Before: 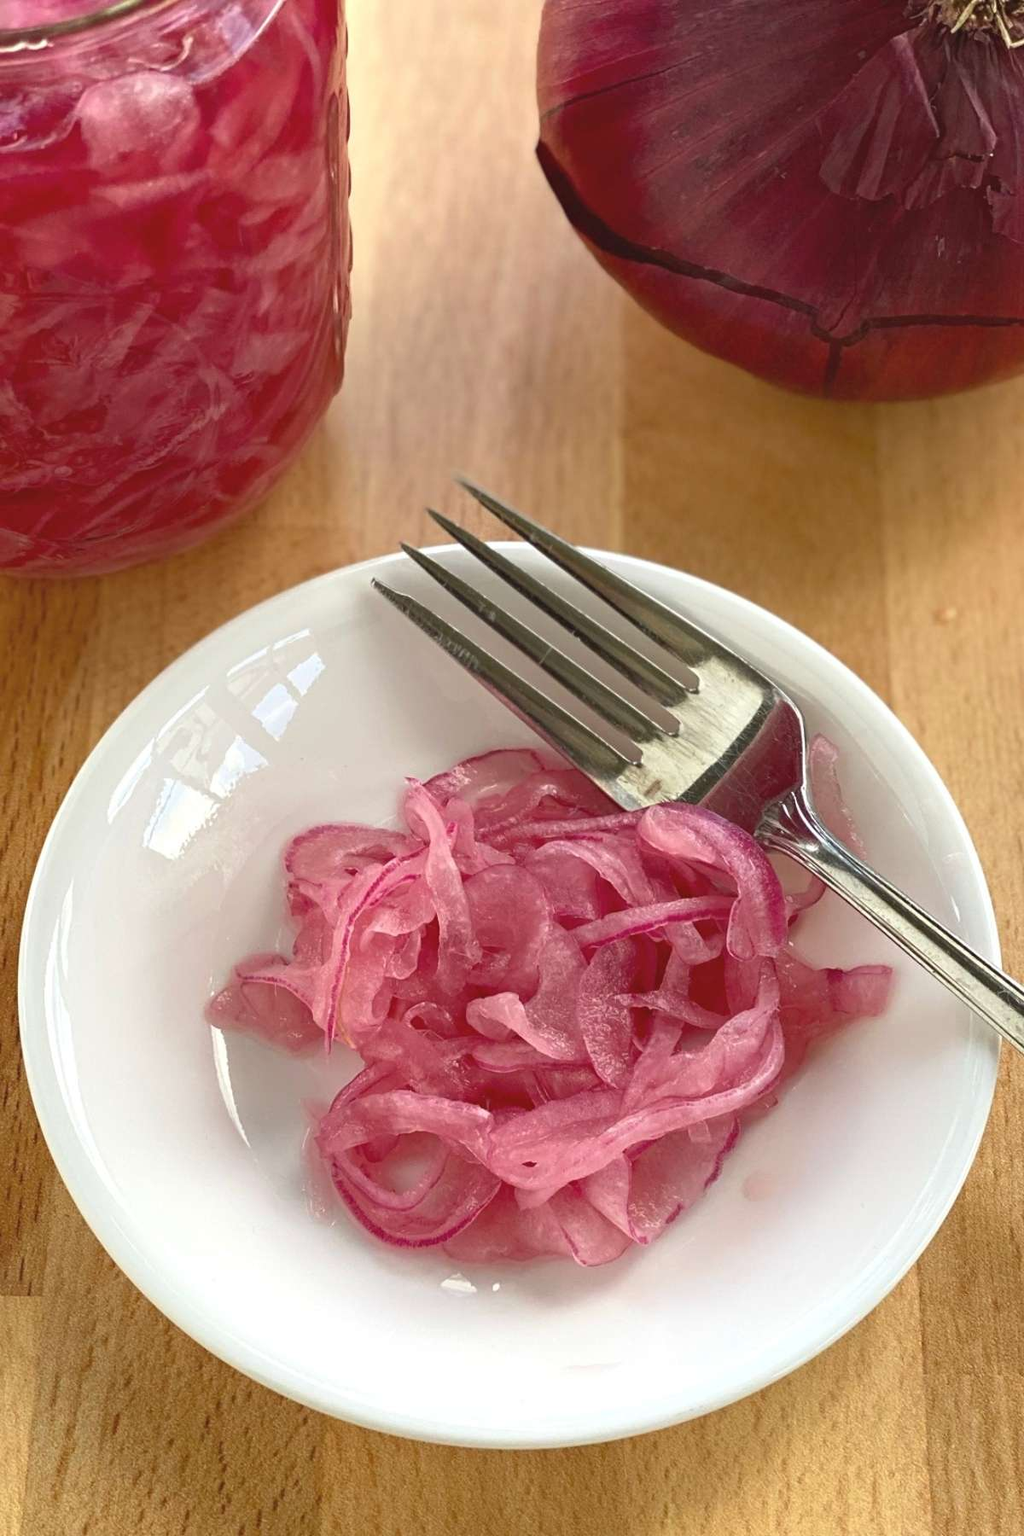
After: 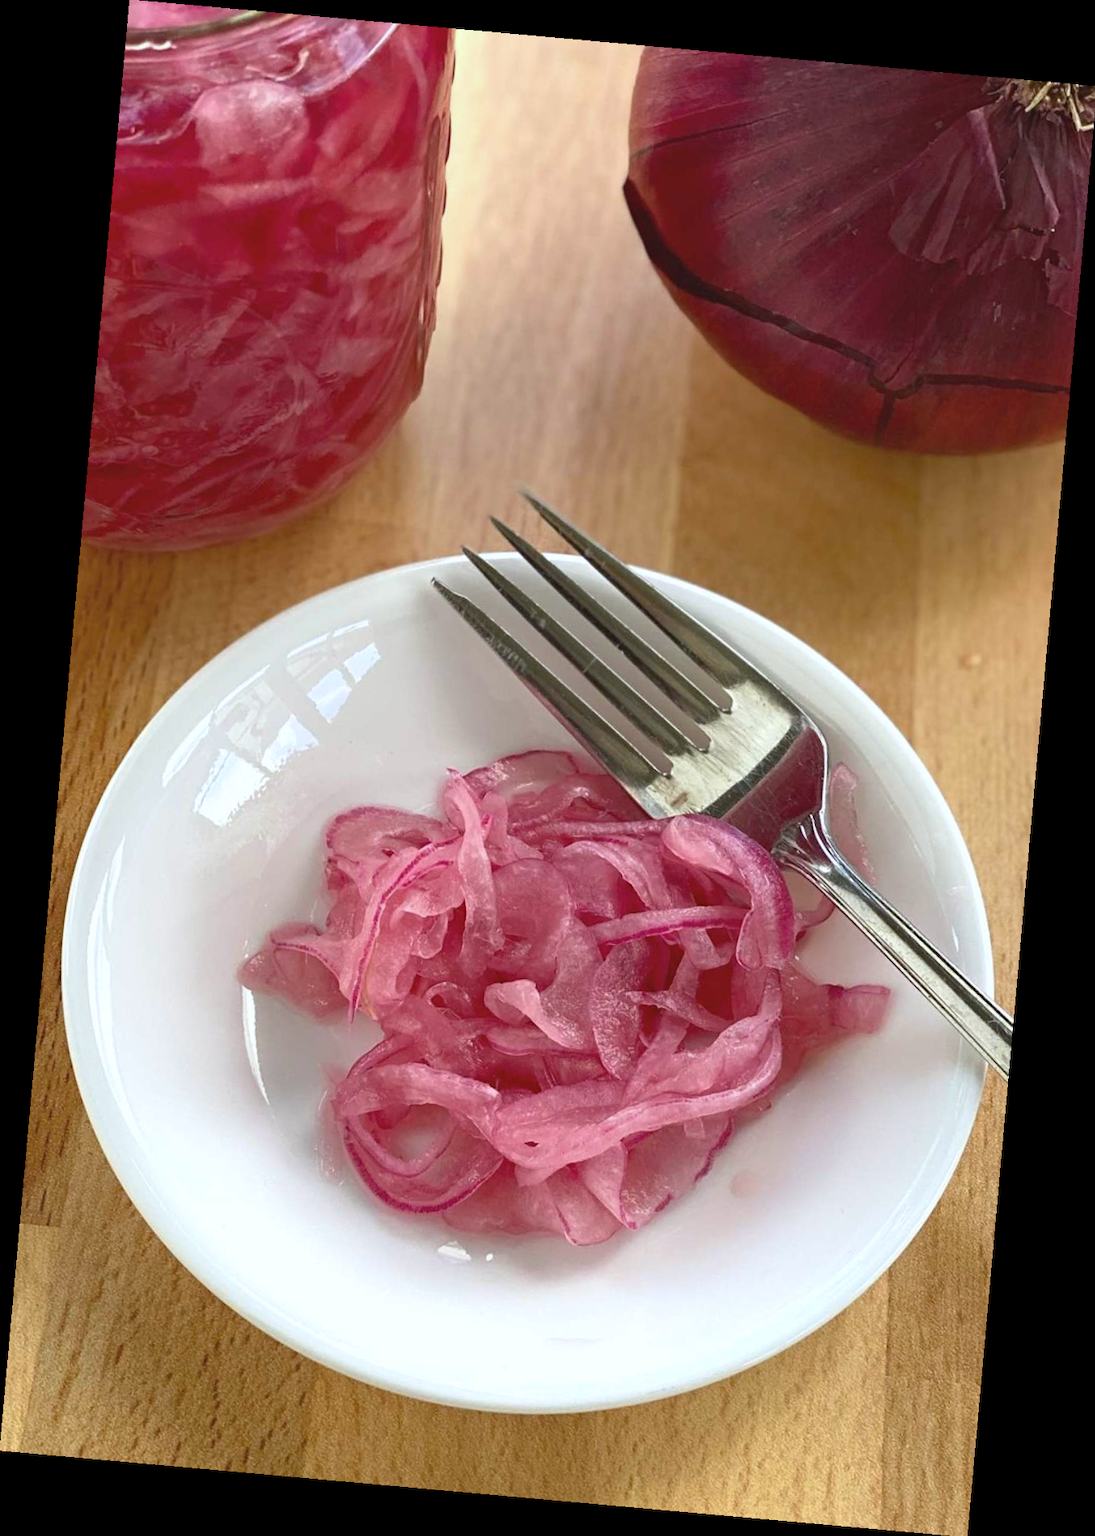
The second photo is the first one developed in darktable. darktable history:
rotate and perspective: rotation 5.12°, automatic cropping off
white balance: red 0.967, blue 1.049
